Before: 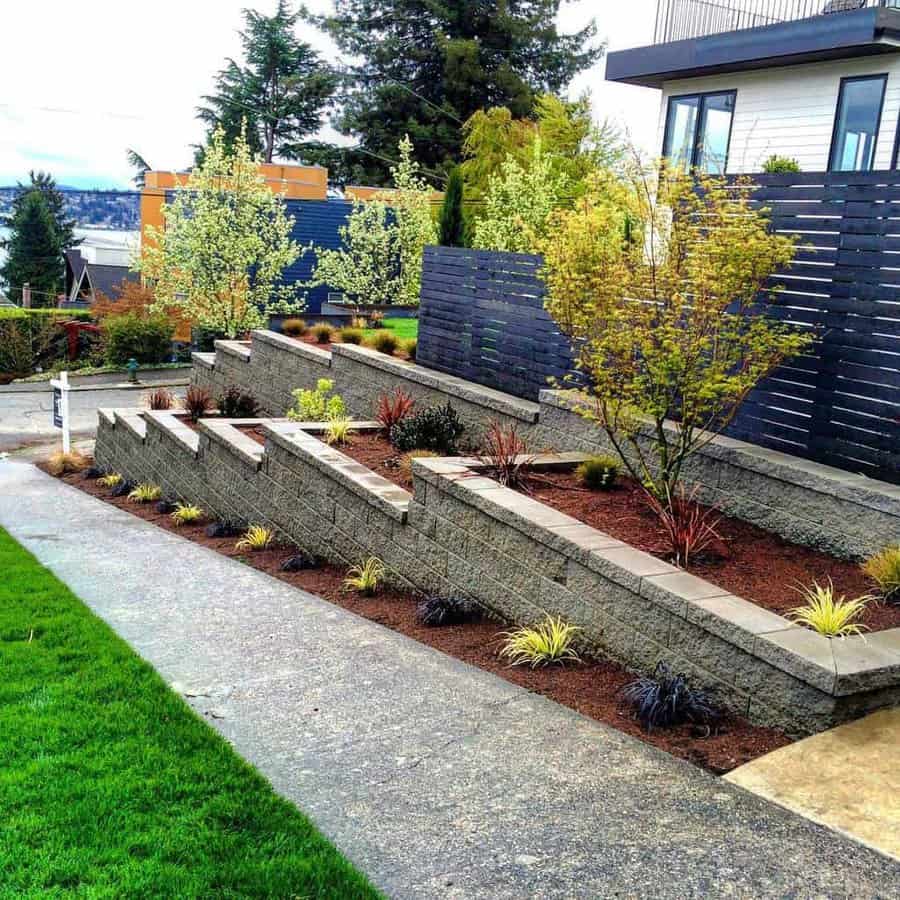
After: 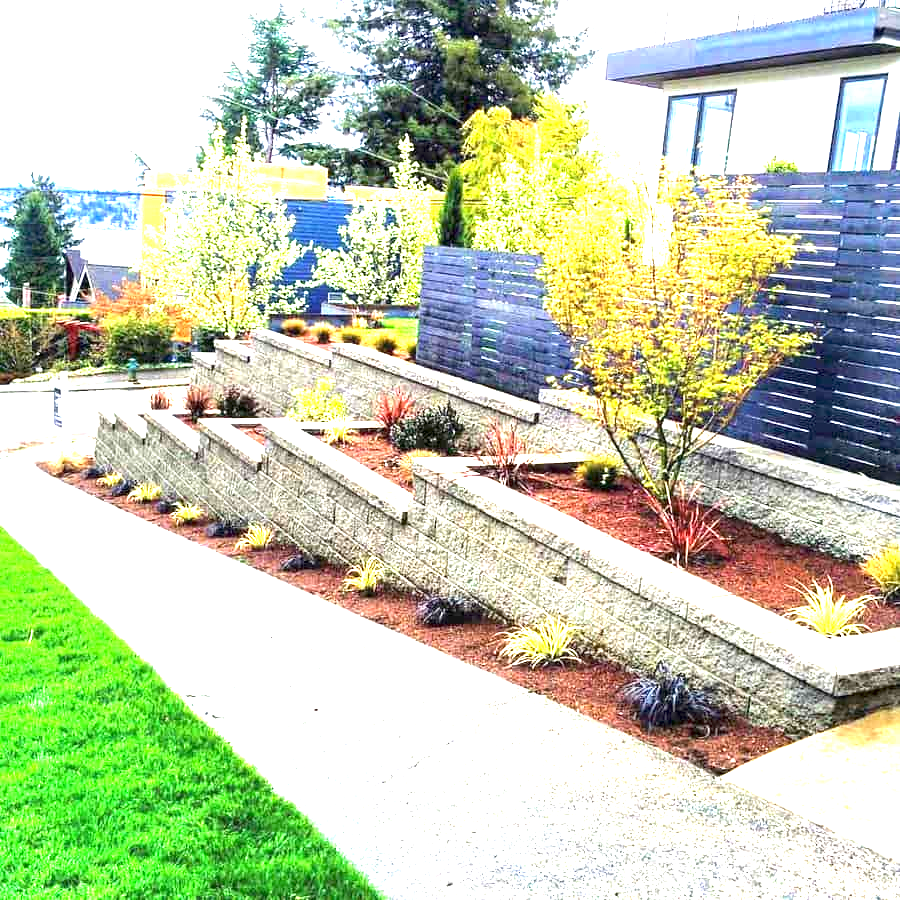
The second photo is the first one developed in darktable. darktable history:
exposure: exposure 2.238 EV, compensate highlight preservation false
